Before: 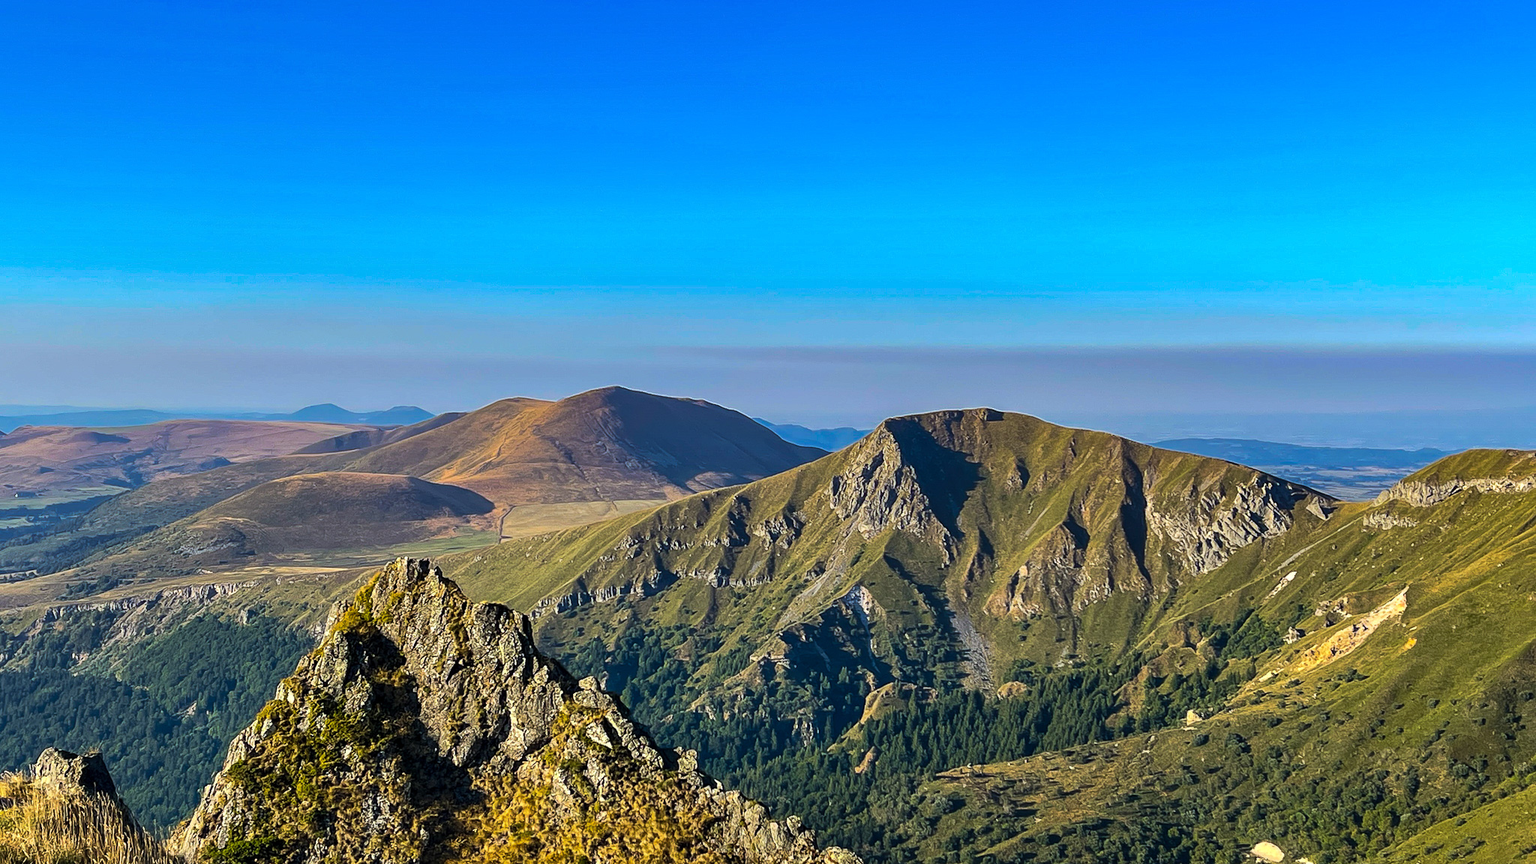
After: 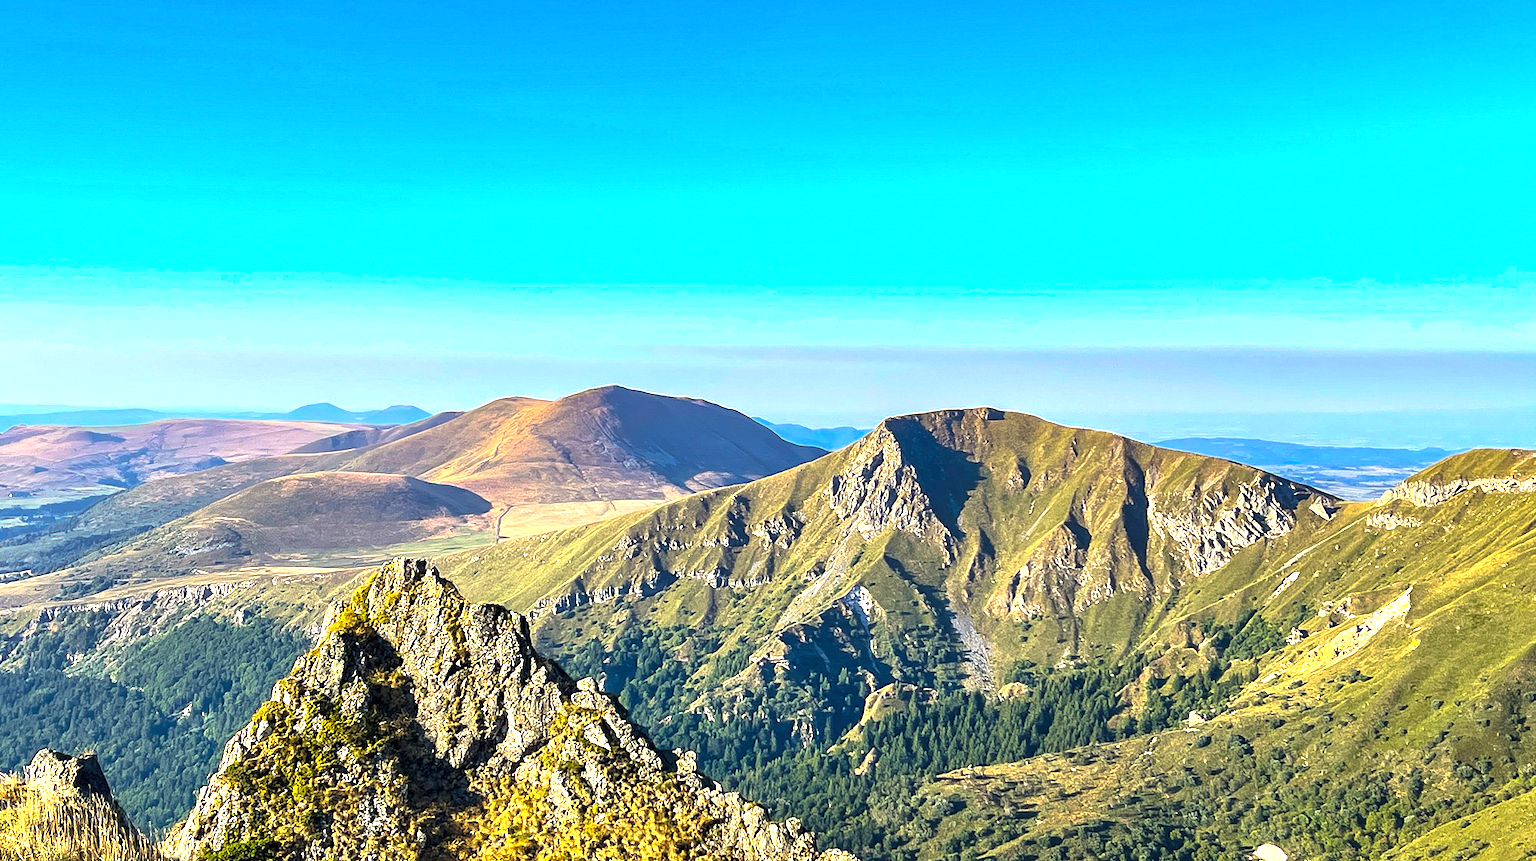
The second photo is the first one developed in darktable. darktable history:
crop: left 0.434%, top 0.485%, right 0.244%, bottom 0.386%
exposure: black level correction 0, exposure 1.35 EV, compensate exposure bias true, compensate highlight preservation false
